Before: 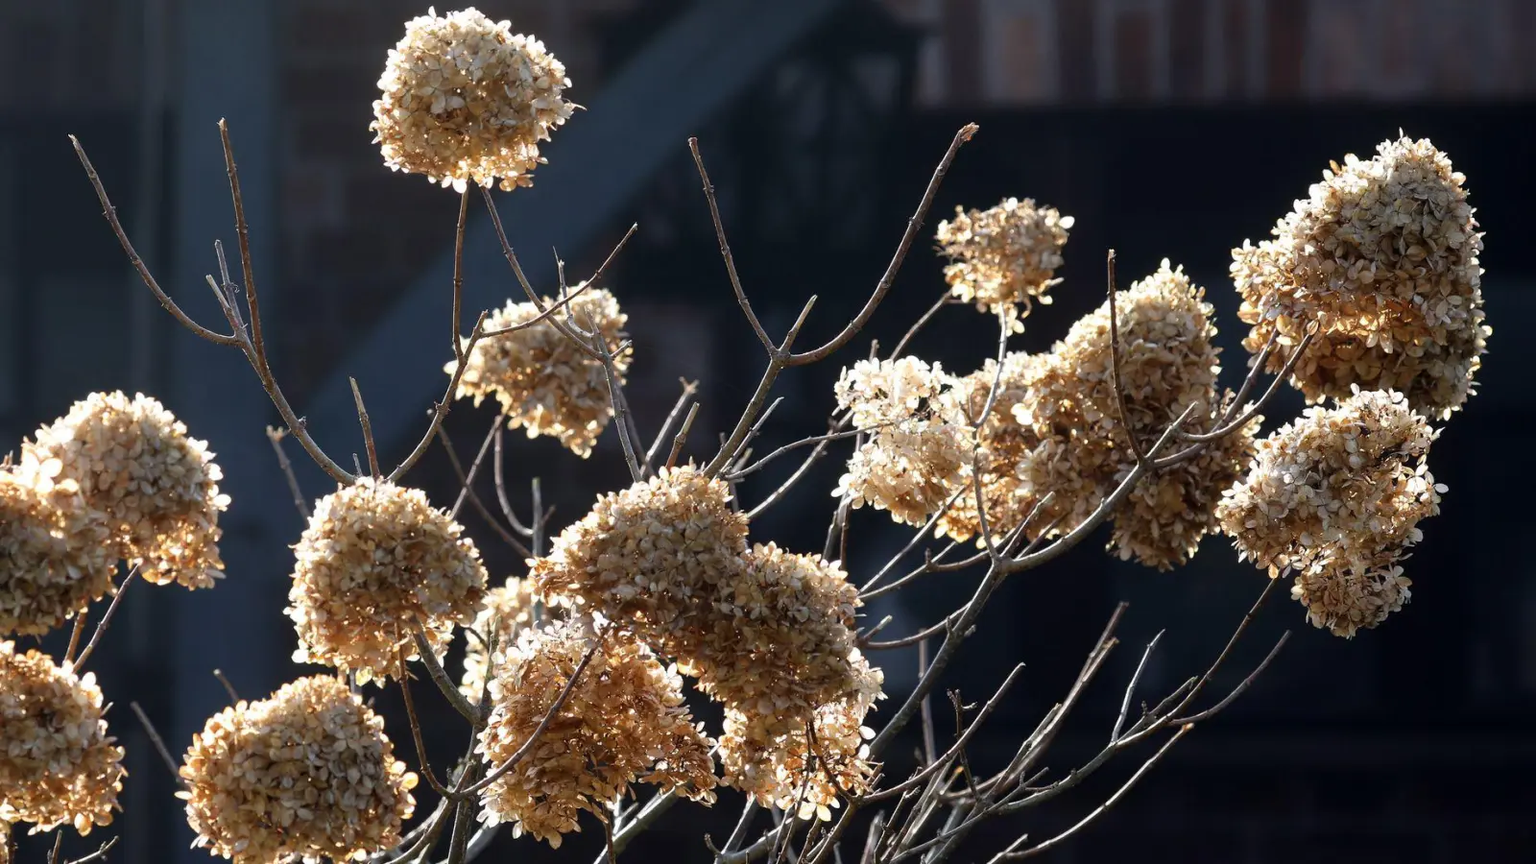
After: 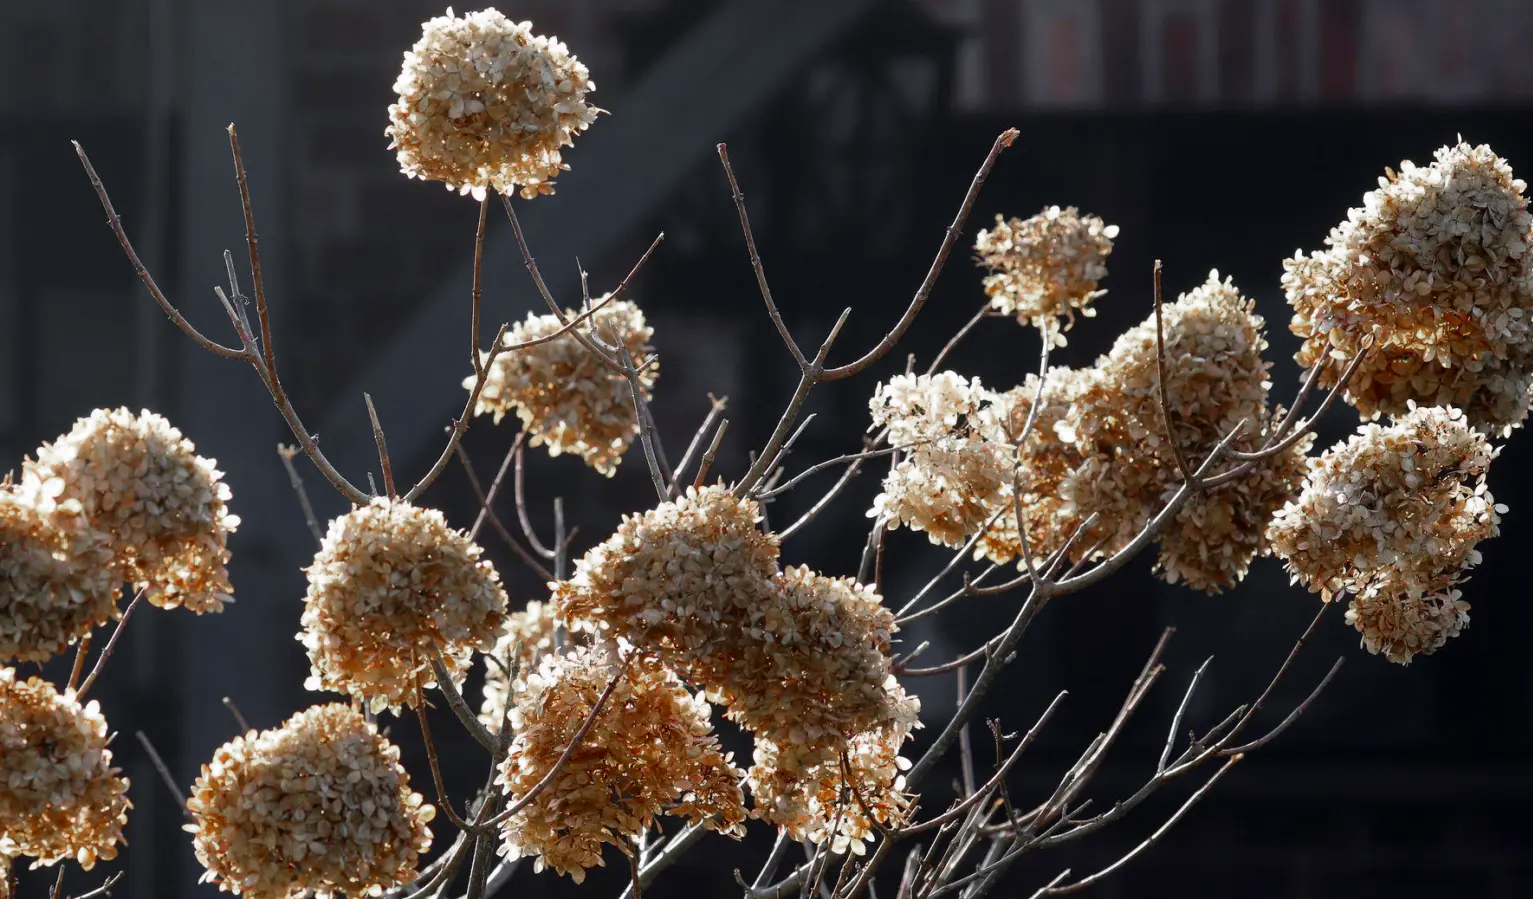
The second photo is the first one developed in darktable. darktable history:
crop: right 4.126%, bottom 0.031%
color zones: curves: ch0 [(0, 0.48) (0.209, 0.398) (0.305, 0.332) (0.429, 0.493) (0.571, 0.5) (0.714, 0.5) (0.857, 0.5) (1, 0.48)]; ch1 [(0, 0.736) (0.143, 0.625) (0.225, 0.371) (0.429, 0.256) (0.571, 0.241) (0.714, 0.213) (0.857, 0.48) (1, 0.736)]; ch2 [(0, 0.448) (0.143, 0.498) (0.286, 0.5) (0.429, 0.5) (0.571, 0.5) (0.714, 0.5) (0.857, 0.5) (1, 0.448)]
